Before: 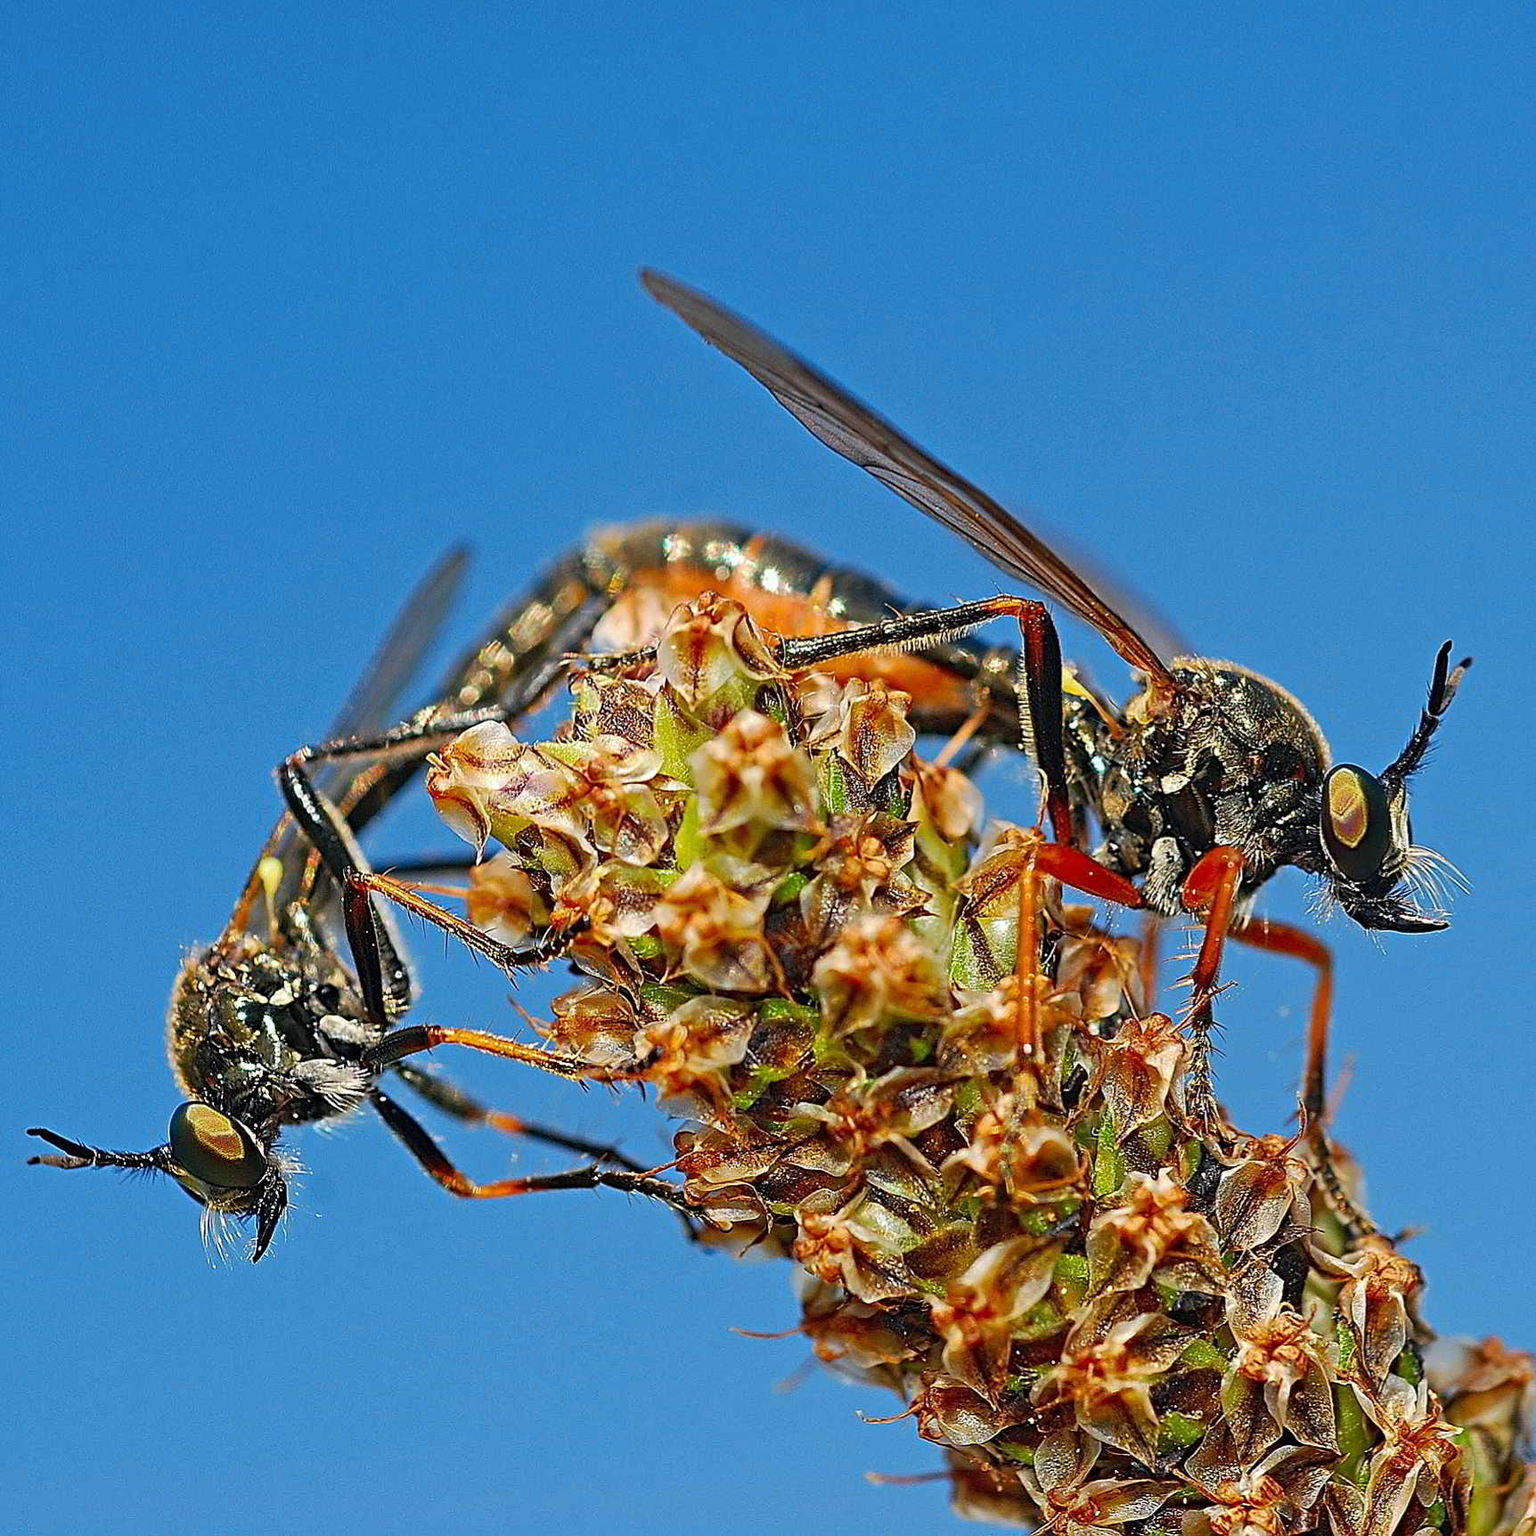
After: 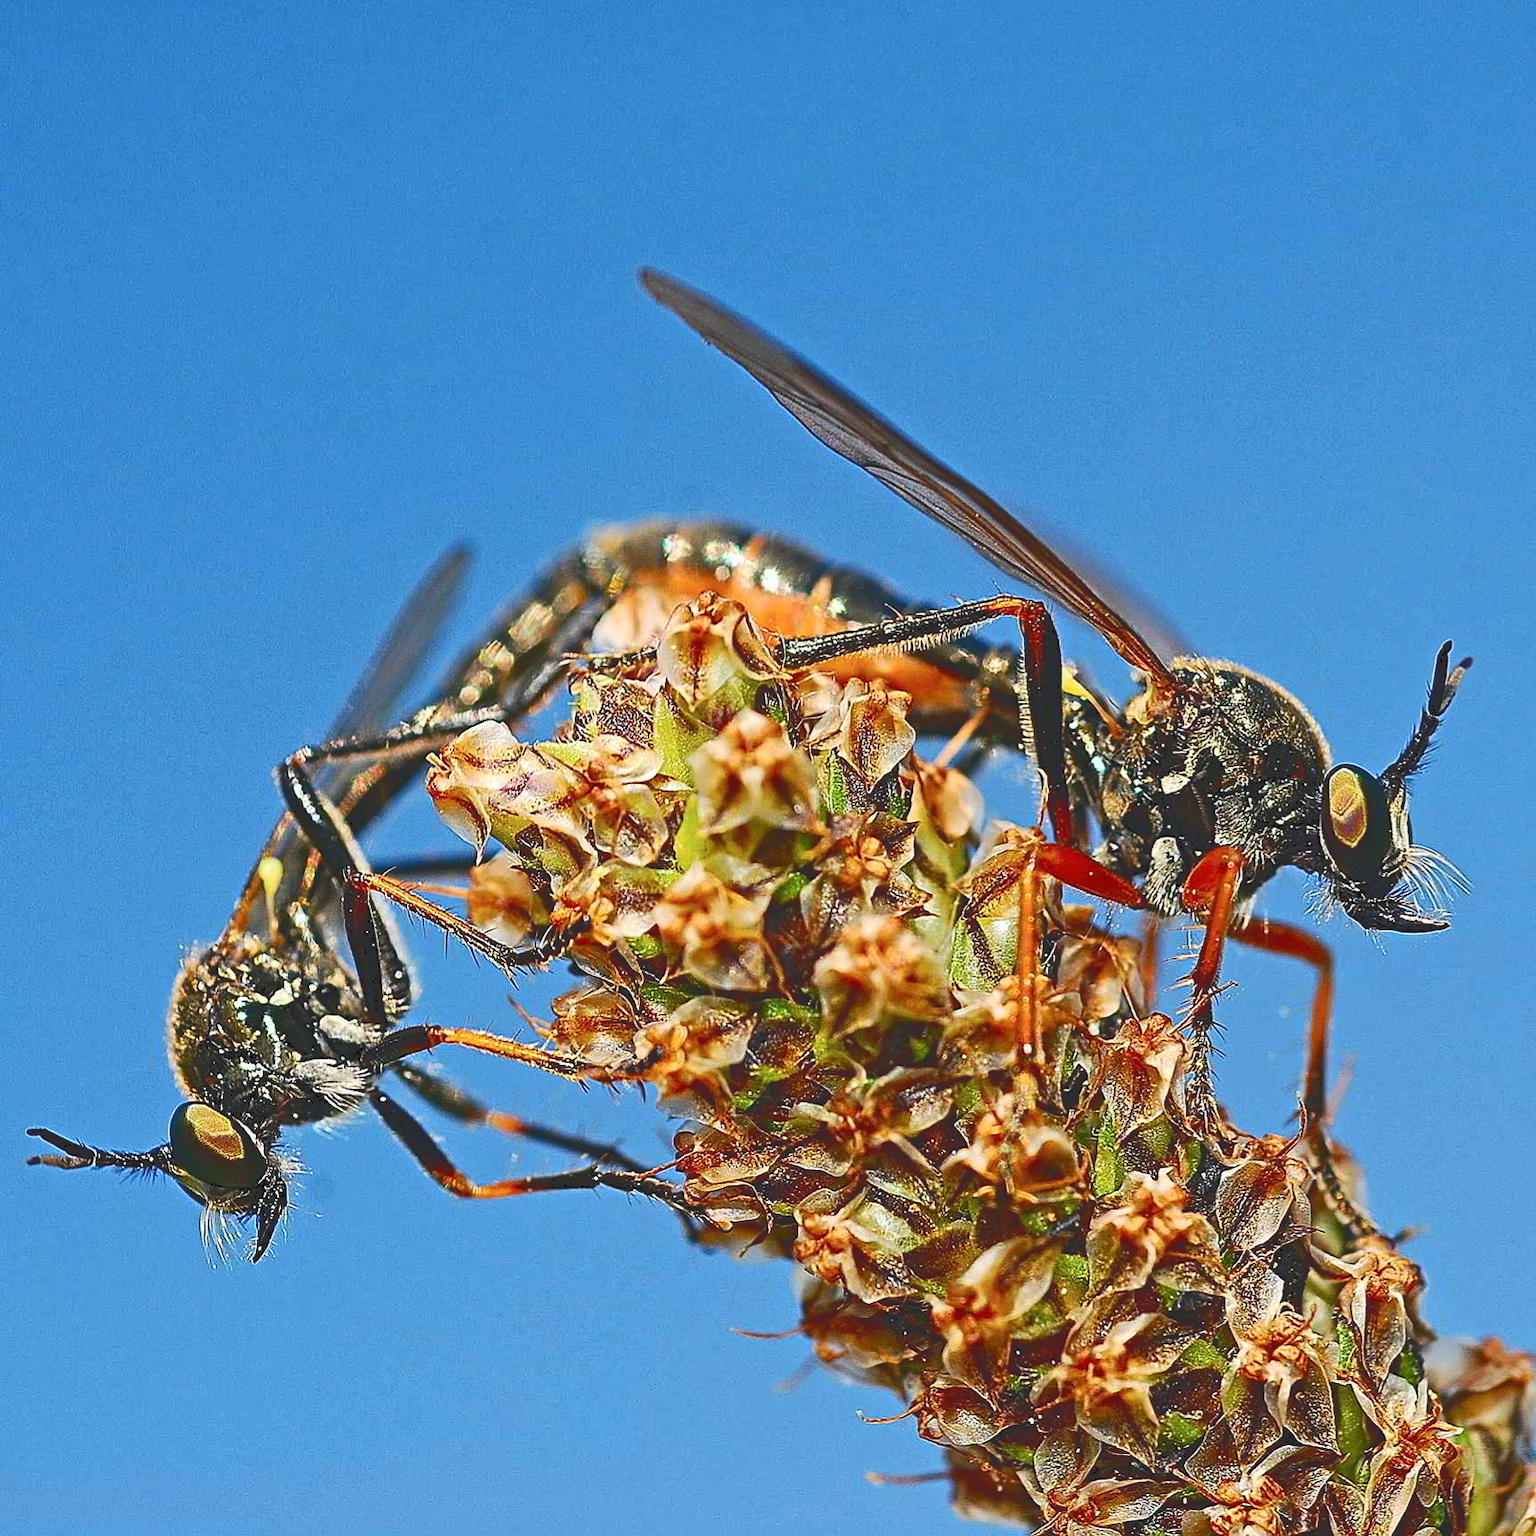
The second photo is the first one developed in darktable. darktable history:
tone curve: curves: ch0 [(0, 0) (0.003, 0.169) (0.011, 0.173) (0.025, 0.177) (0.044, 0.184) (0.069, 0.191) (0.1, 0.199) (0.136, 0.206) (0.177, 0.221) (0.224, 0.248) (0.277, 0.284) (0.335, 0.344) (0.399, 0.413) (0.468, 0.497) (0.543, 0.594) (0.623, 0.691) (0.709, 0.779) (0.801, 0.868) (0.898, 0.931) (1, 1)], color space Lab, independent channels, preserve colors none
